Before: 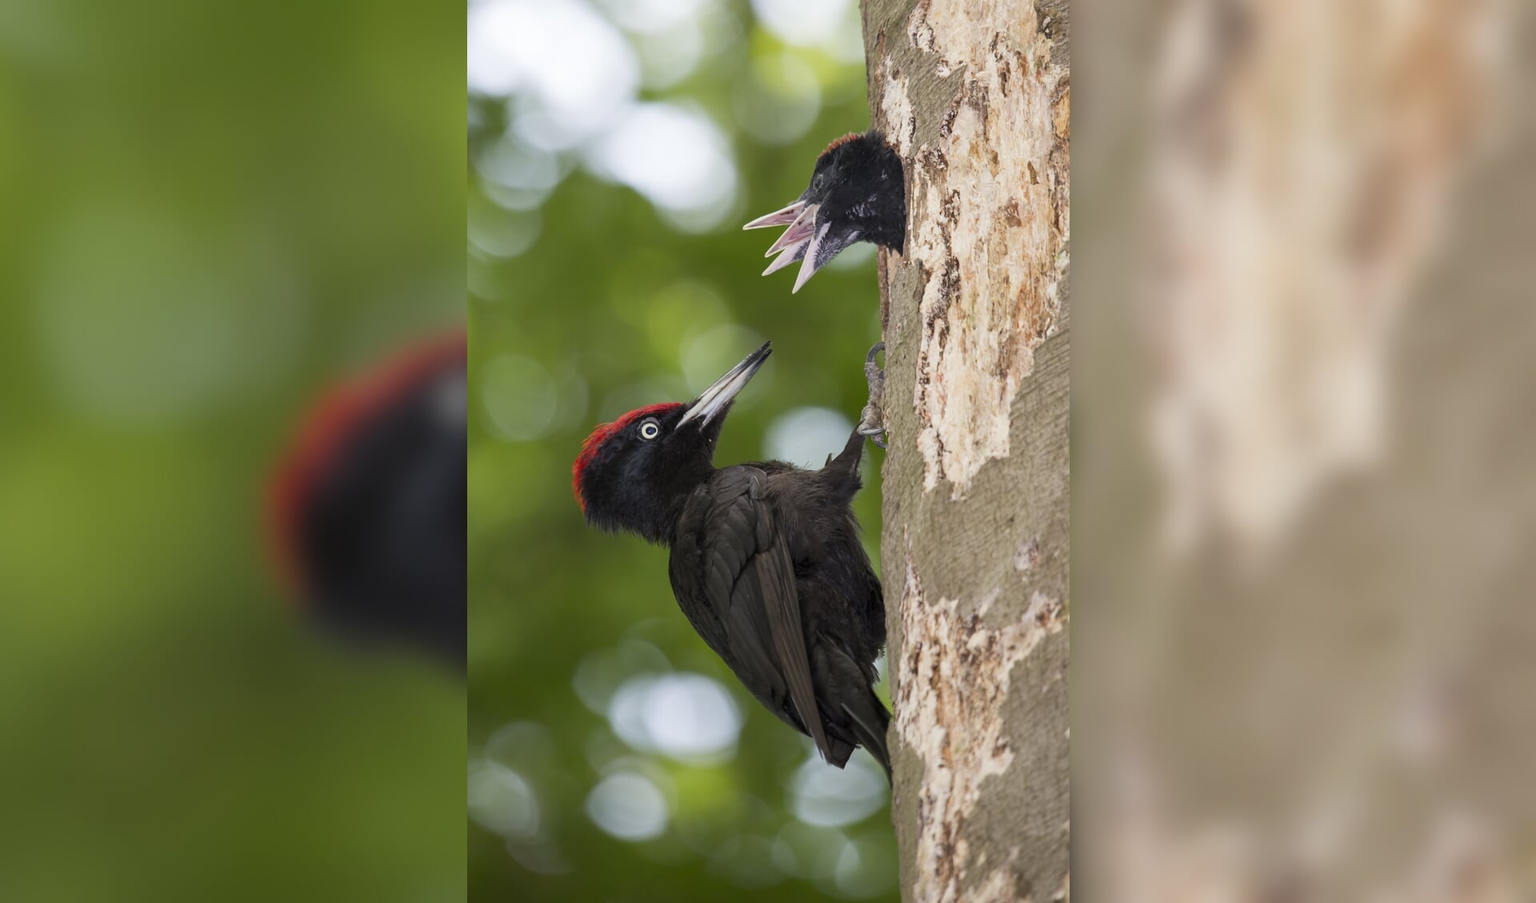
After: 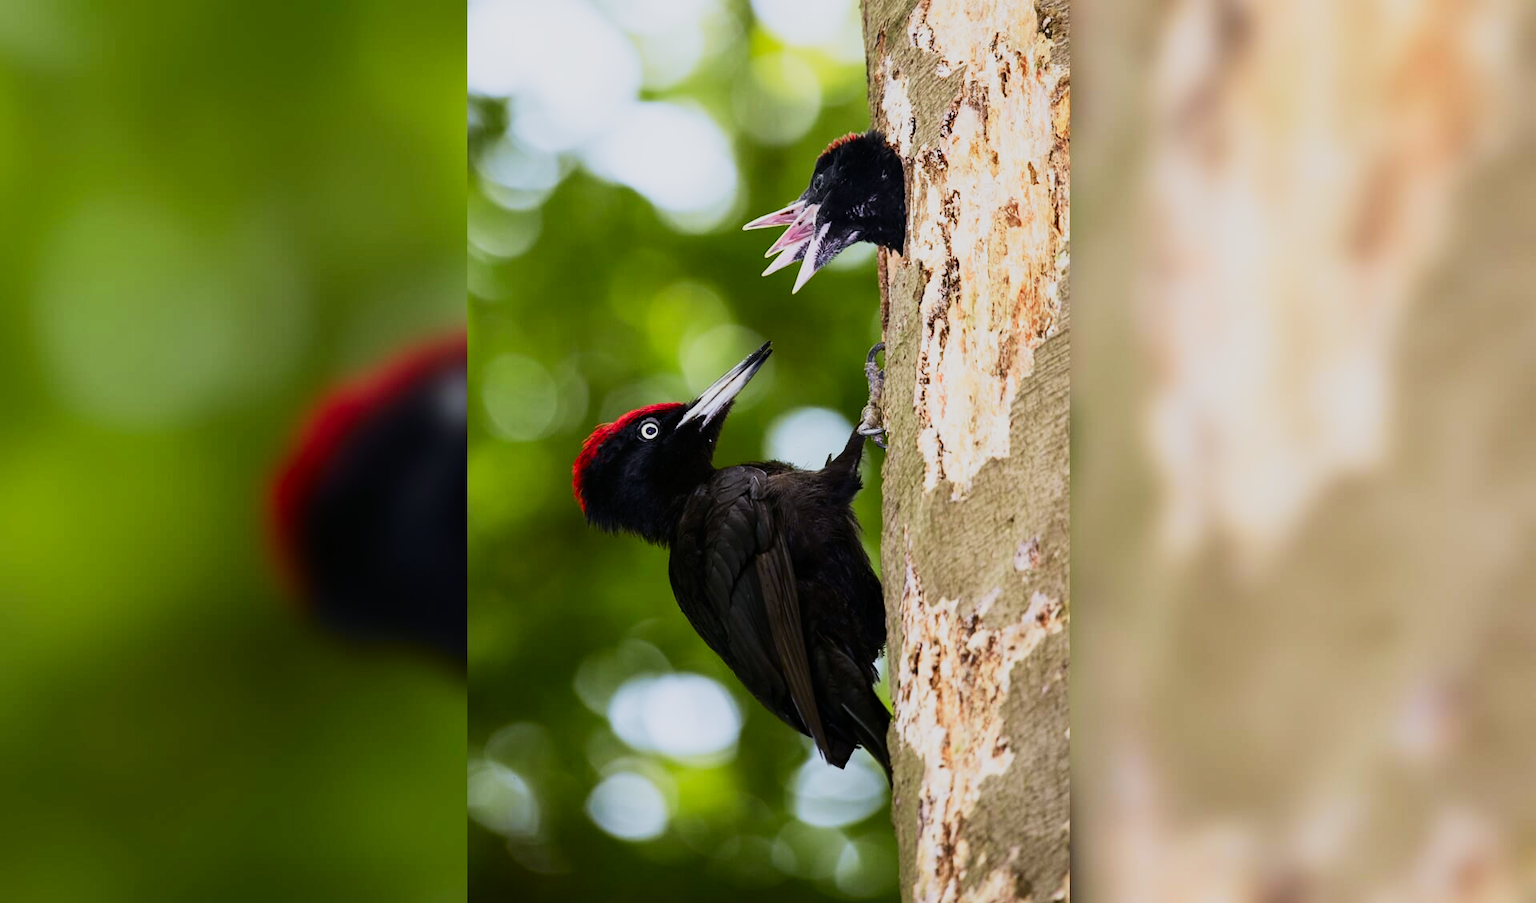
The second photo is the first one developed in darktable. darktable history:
white balance: red 0.984, blue 1.059
tone curve: curves: ch0 [(0, 0) (0.091, 0.066) (0.184, 0.16) (0.491, 0.519) (0.748, 0.765) (1, 0.919)]; ch1 [(0, 0) (0.179, 0.173) (0.322, 0.32) (0.424, 0.424) (0.502, 0.5) (0.56, 0.575) (0.631, 0.675) (0.777, 0.806) (1, 1)]; ch2 [(0, 0) (0.434, 0.447) (0.497, 0.498) (0.539, 0.566) (0.676, 0.691) (1, 1)], color space Lab, independent channels, preserve colors none
sigmoid: contrast 1.93, skew 0.29, preserve hue 0%
